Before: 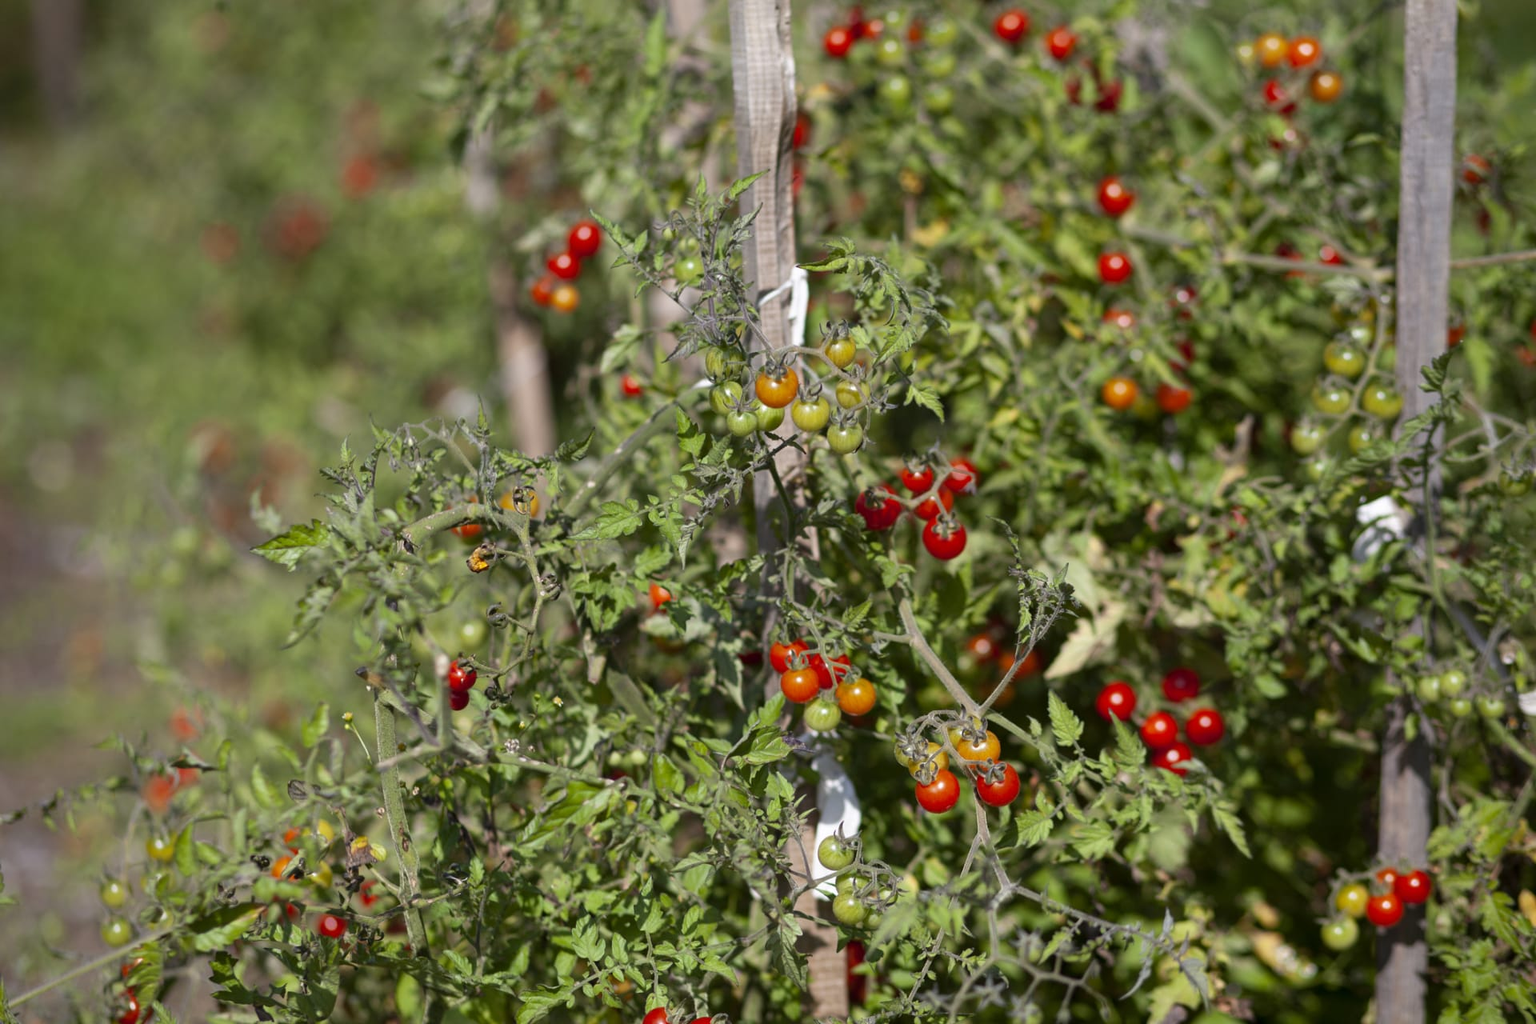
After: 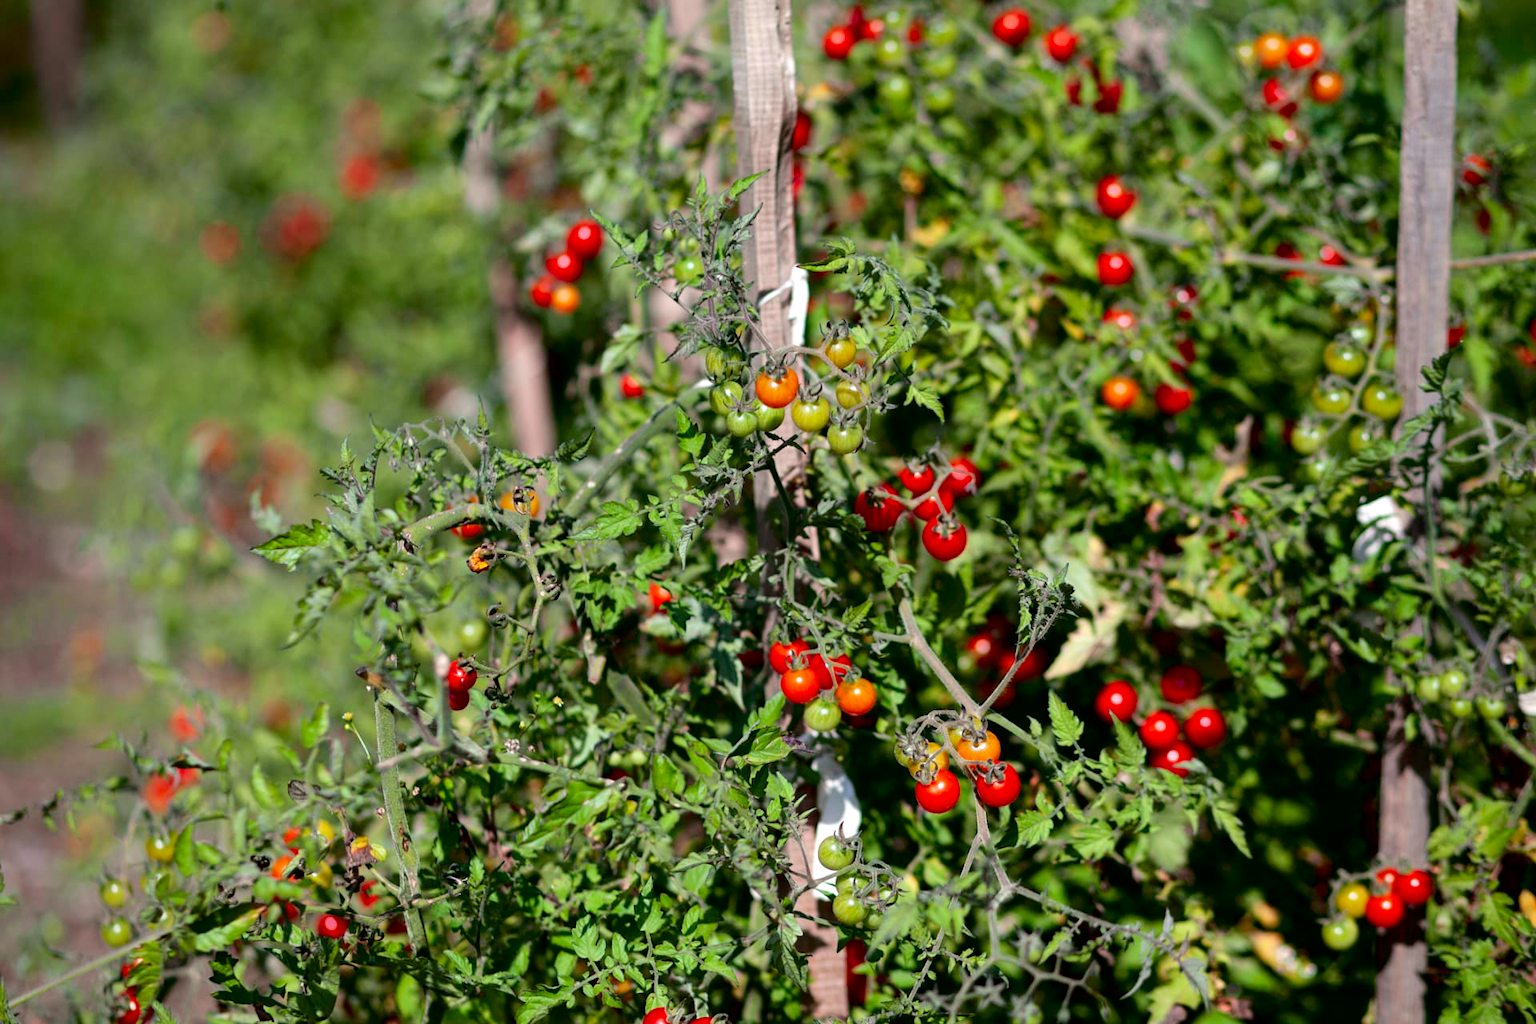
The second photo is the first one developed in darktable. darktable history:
tone curve: curves: ch0 [(0, 0) (0.068, 0.012) (0.183, 0.089) (0.341, 0.283) (0.547, 0.532) (0.828, 0.815) (1, 0.983)]; ch1 [(0, 0) (0.23, 0.166) (0.34, 0.308) (0.371, 0.337) (0.429, 0.411) (0.477, 0.462) (0.499, 0.498) (0.529, 0.537) (0.559, 0.582) (0.743, 0.798) (1, 1)]; ch2 [(0, 0) (0.431, 0.414) (0.498, 0.503) (0.524, 0.528) (0.568, 0.546) (0.6, 0.597) (0.634, 0.645) (0.728, 0.742) (1, 1)], color space Lab, independent channels, preserve colors none
exposure: black level correction 0.005, exposure 0.286 EV, compensate highlight preservation false
